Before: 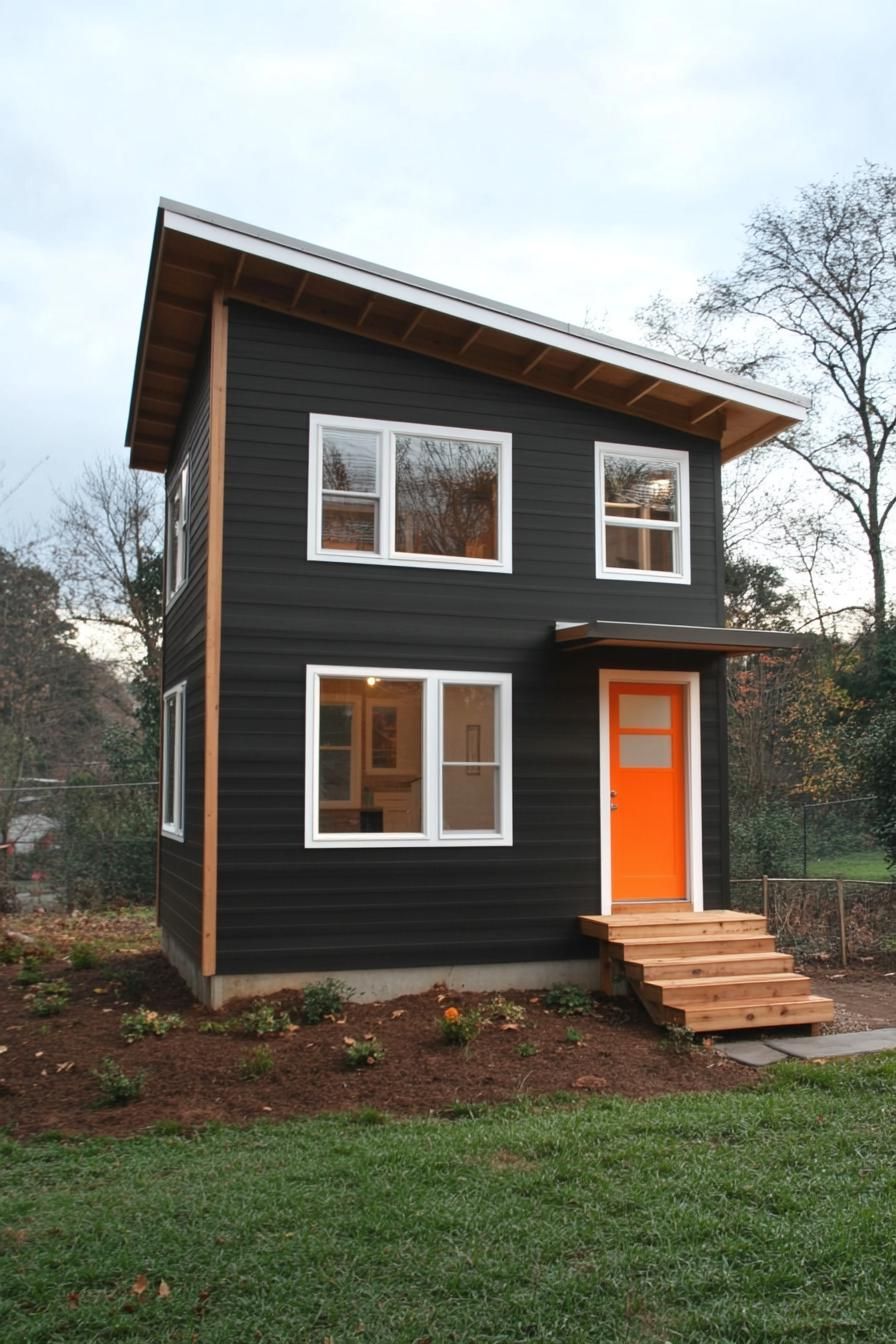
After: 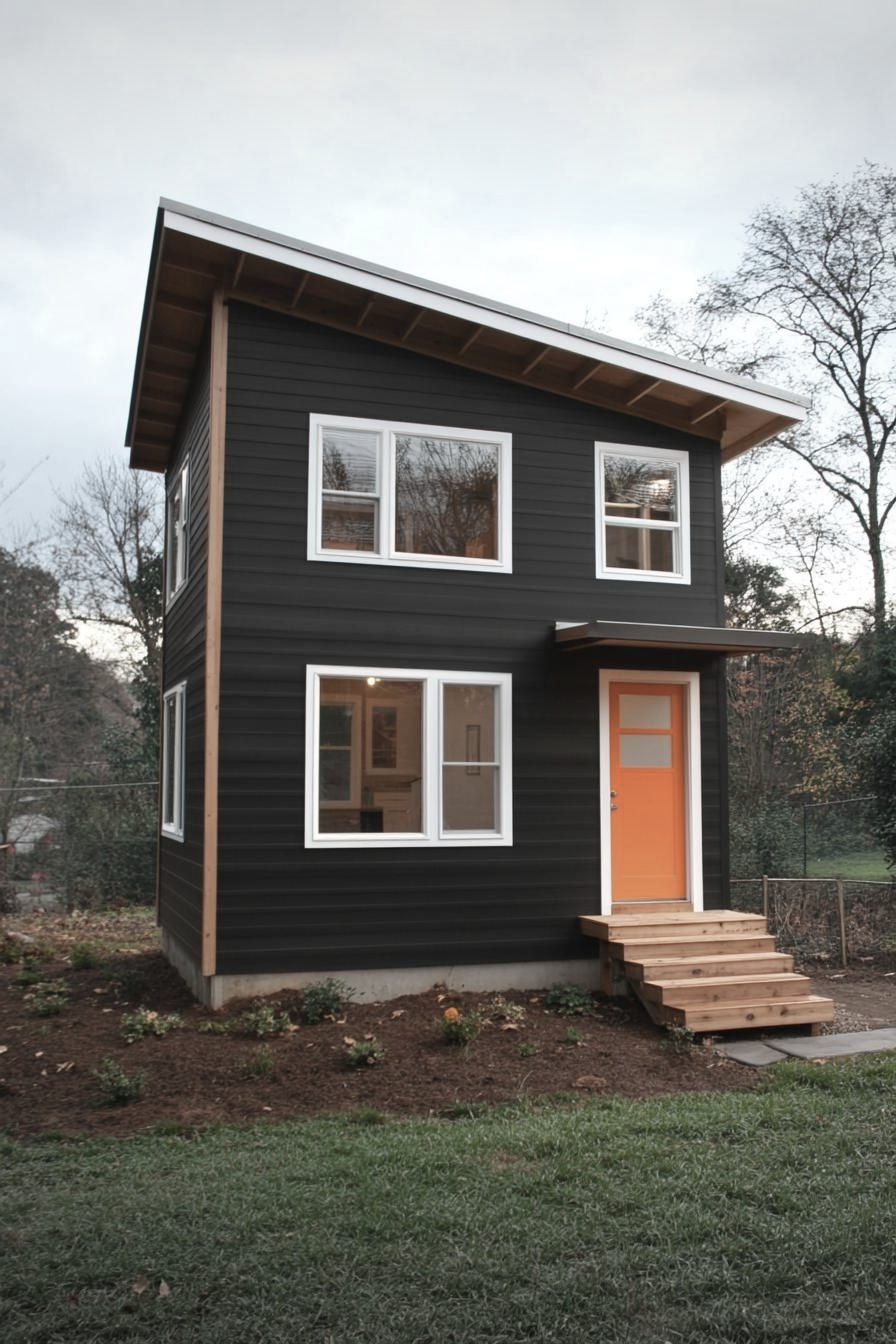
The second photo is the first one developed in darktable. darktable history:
vignetting: fall-off start 100%, brightness -0.282, width/height ratio 1.31
color correction: saturation 0.57
